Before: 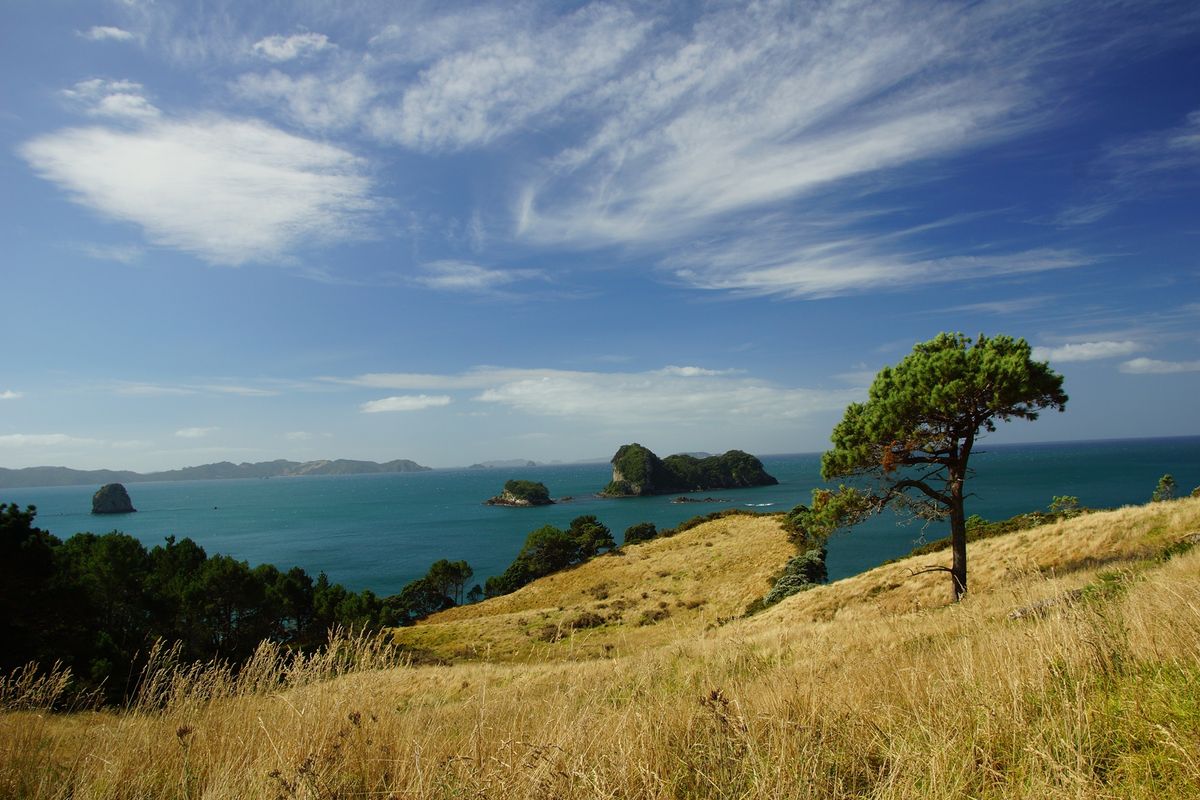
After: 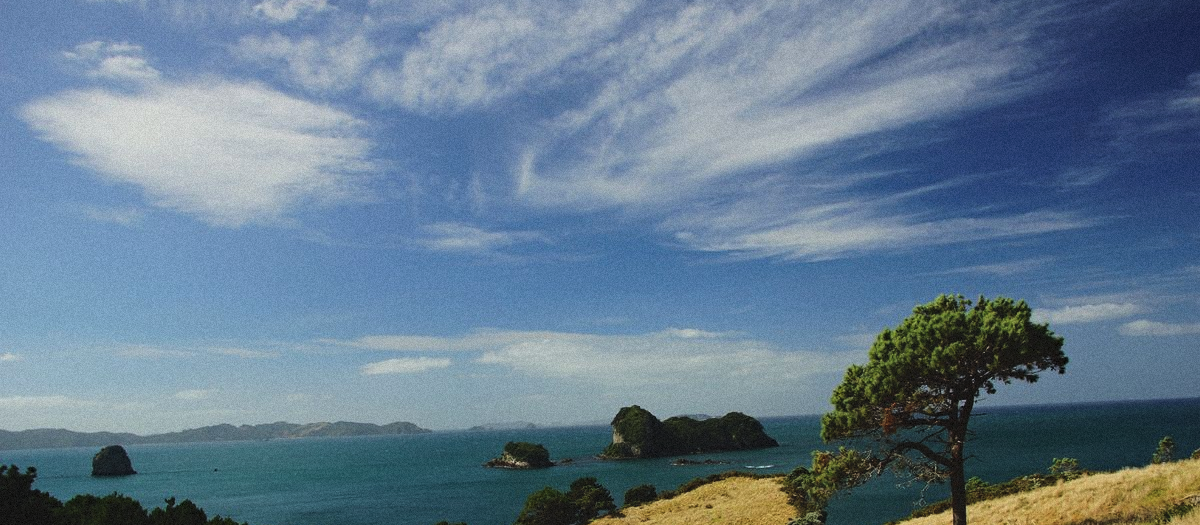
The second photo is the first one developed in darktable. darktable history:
crop and rotate: top 4.848%, bottom 29.503%
base curve: curves: ch0 [(0, 0) (0.028, 0.03) (0.121, 0.232) (0.46, 0.748) (0.859, 0.968) (1, 1)]
haze removal: compatibility mode true, adaptive false
grain: mid-tones bias 0%
exposure: black level correction -0.016, exposure -1.018 EV, compensate highlight preservation false
